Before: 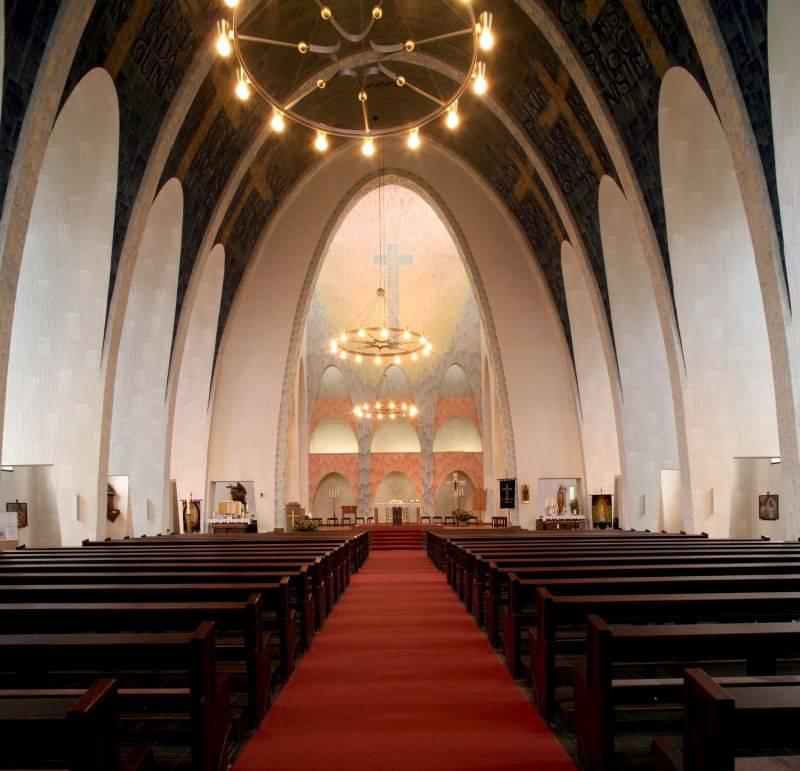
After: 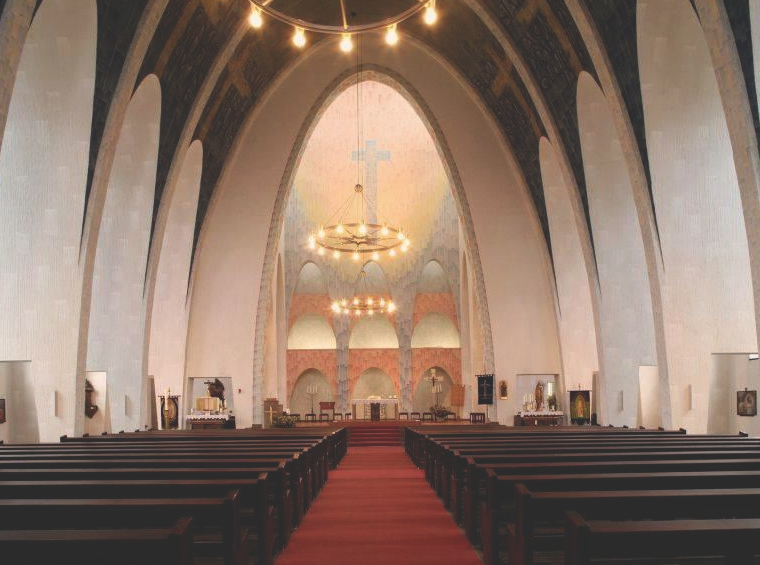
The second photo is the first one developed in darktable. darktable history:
crop and rotate: left 2.785%, top 13.729%, right 2.195%, bottom 12.877%
exposure: black level correction -0.026, exposure -0.12 EV, compensate exposure bias true, compensate highlight preservation false
tone equalizer: smoothing diameter 24.99%, edges refinement/feathering 13.15, preserve details guided filter
color balance rgb: highlights gain › chroma 3.673%, highlights gain › hue 57.56°, shadows fall-off 299.615%, white fulcrum 1.98 EV, highlights fall-off 299.966%, perceptual saturation grading › global saturation -0.067%, mask middle-gray fulcrum 99.452%, contrast gray fulcrum 38.309%
